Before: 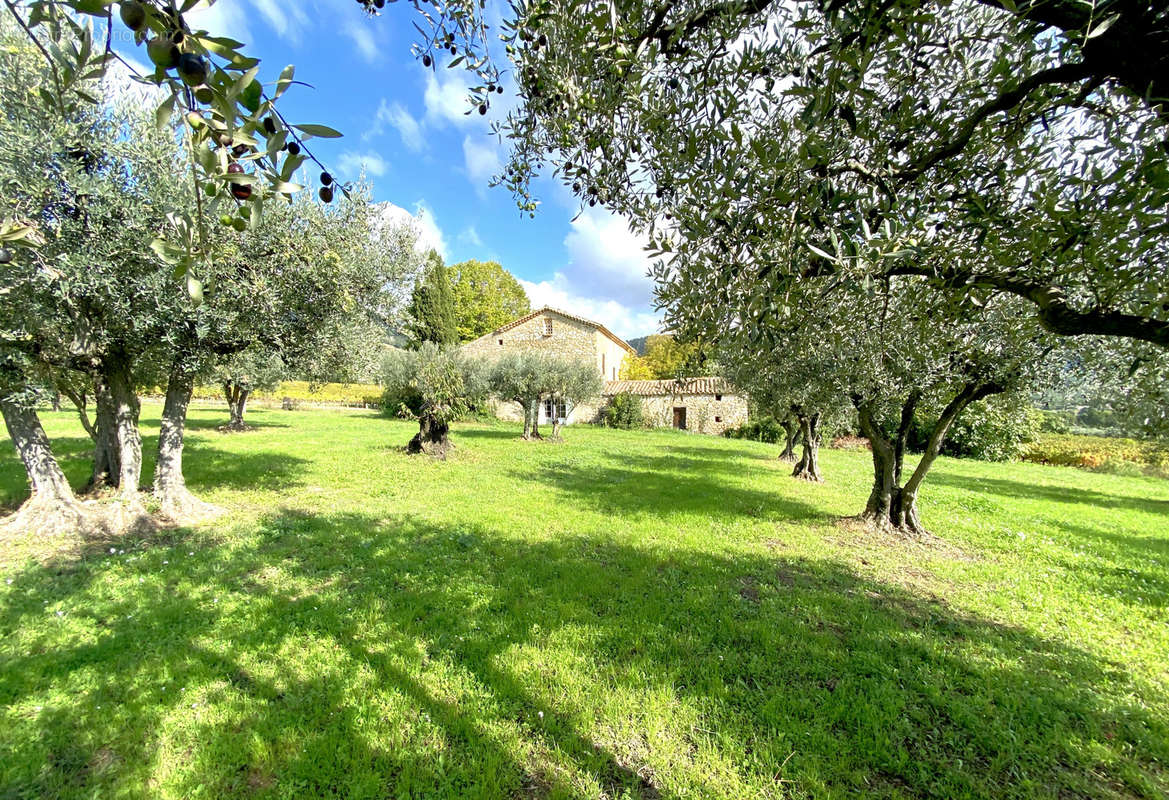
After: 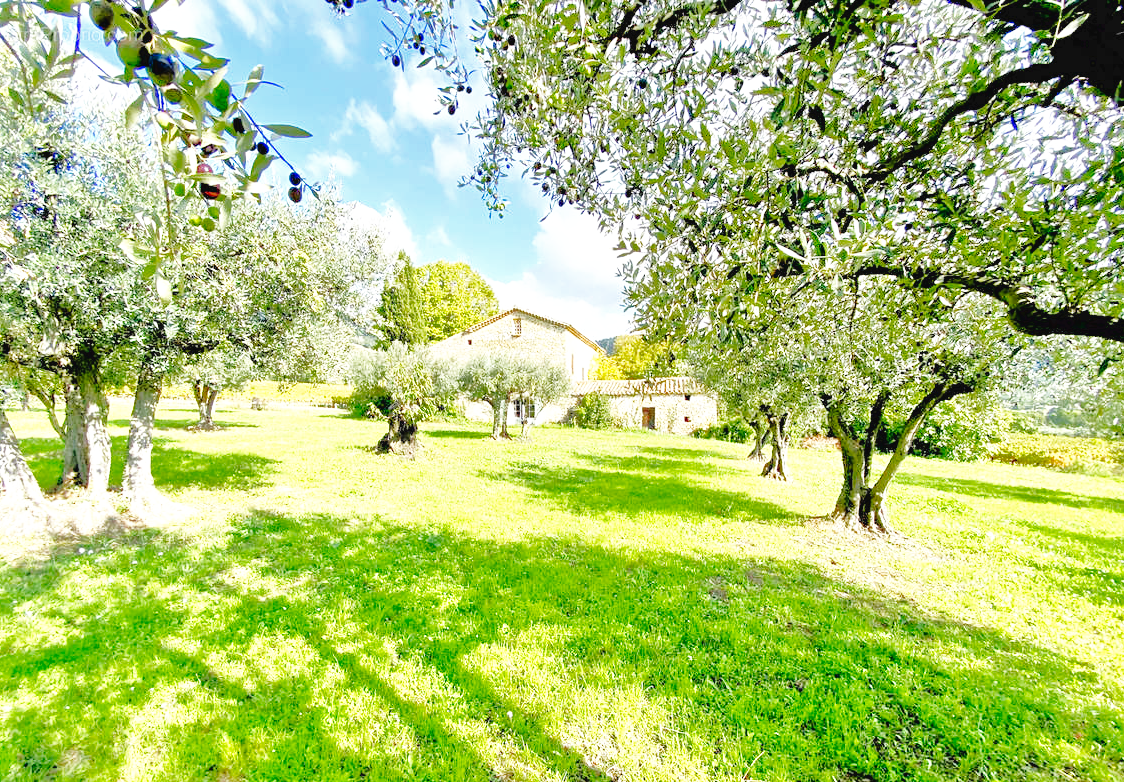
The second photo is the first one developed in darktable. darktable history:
tone equalizer: -7 EV 0.148 EV, -6 EV 0.581 EV, -5 EV 1.15 EV, -4 EV 1.35 EV, -3 EV 1.12 EV, -2 EV 0.6 EV, -1 EV 0.158 EV, mask exposure compensation -0.51 EV
crop and rotate: left 2.723%, right 1.052%, bottom 2.131%
base curve: curves: ch0 [(0, 0.003) (0.001, 0.002) (0.006, 0.004) (0.02, 0.022) (0.048, 0.086) (0.094, 0.234) (0.162, 0.431) (0.258, 0.629) (0.385, 0.8) (0.548, 0.918) (0.751, 0.988) (1, 1)], preserve colors none
shadows and highlights: on, module defaults
